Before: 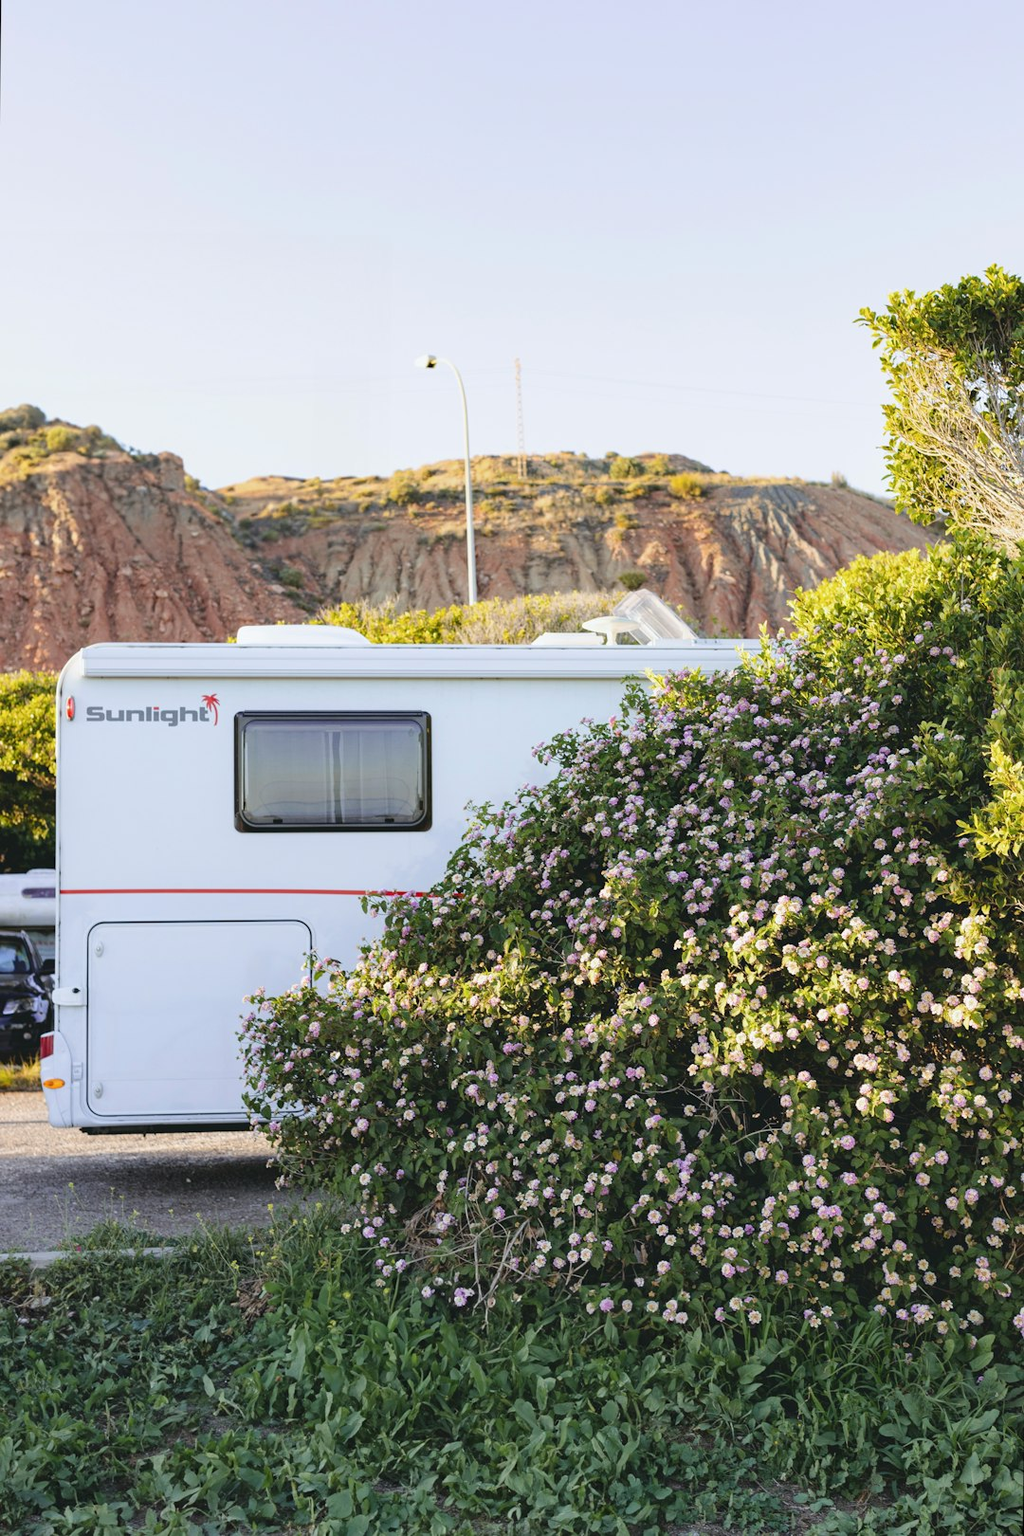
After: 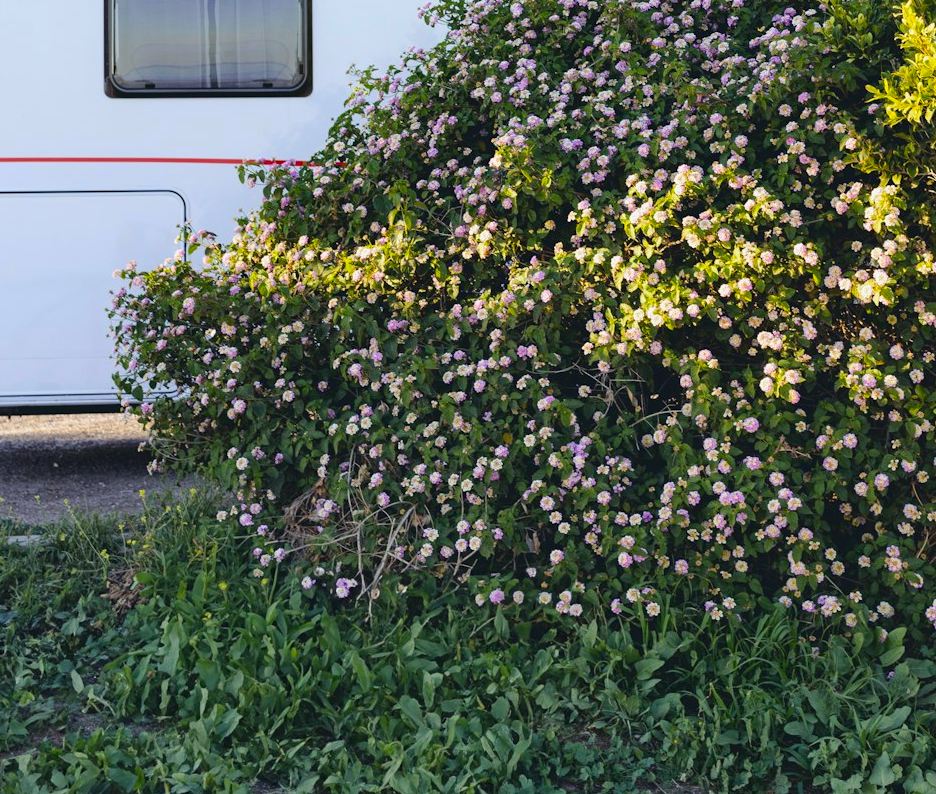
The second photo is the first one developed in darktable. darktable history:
crop and rotate: left 13.242%, top 48.19%, bottom 2.743%
color balance rgb: shadows lift › luminance -21.486%, shadows lift › chroma 6.566%, shadows lift › hue 269.6°, linear chroma grading › global chroma 14.468%, perceptual saturation grading › global saturation 10.131%
